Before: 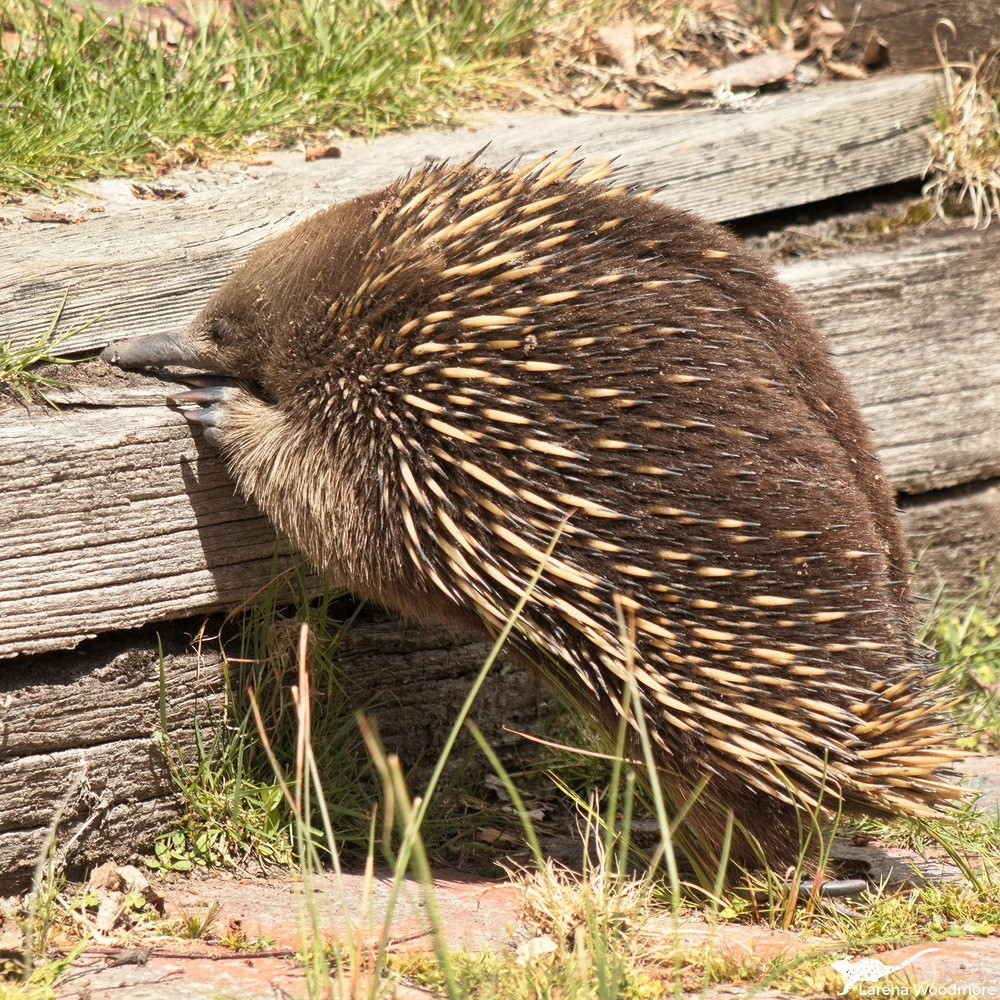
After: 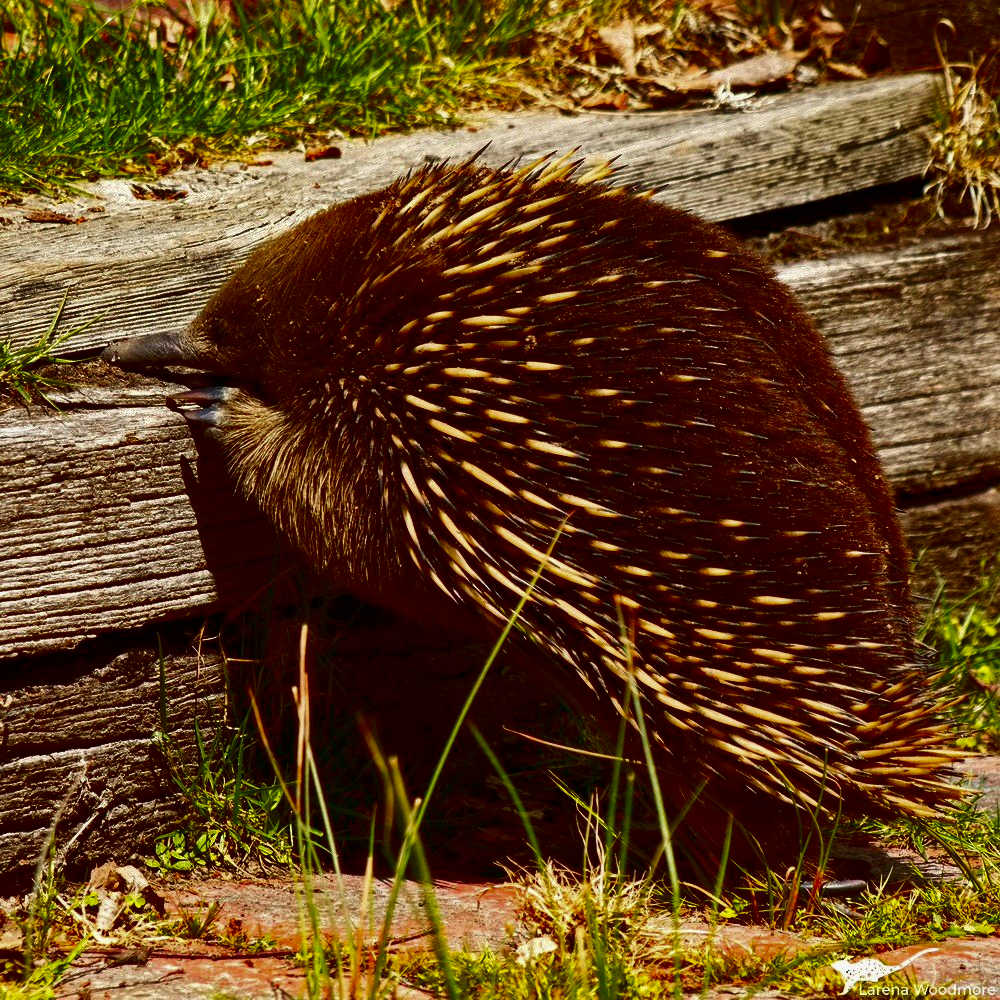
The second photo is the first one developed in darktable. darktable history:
contrast brightness saturation: brightness -0.989, saturation 0.998
